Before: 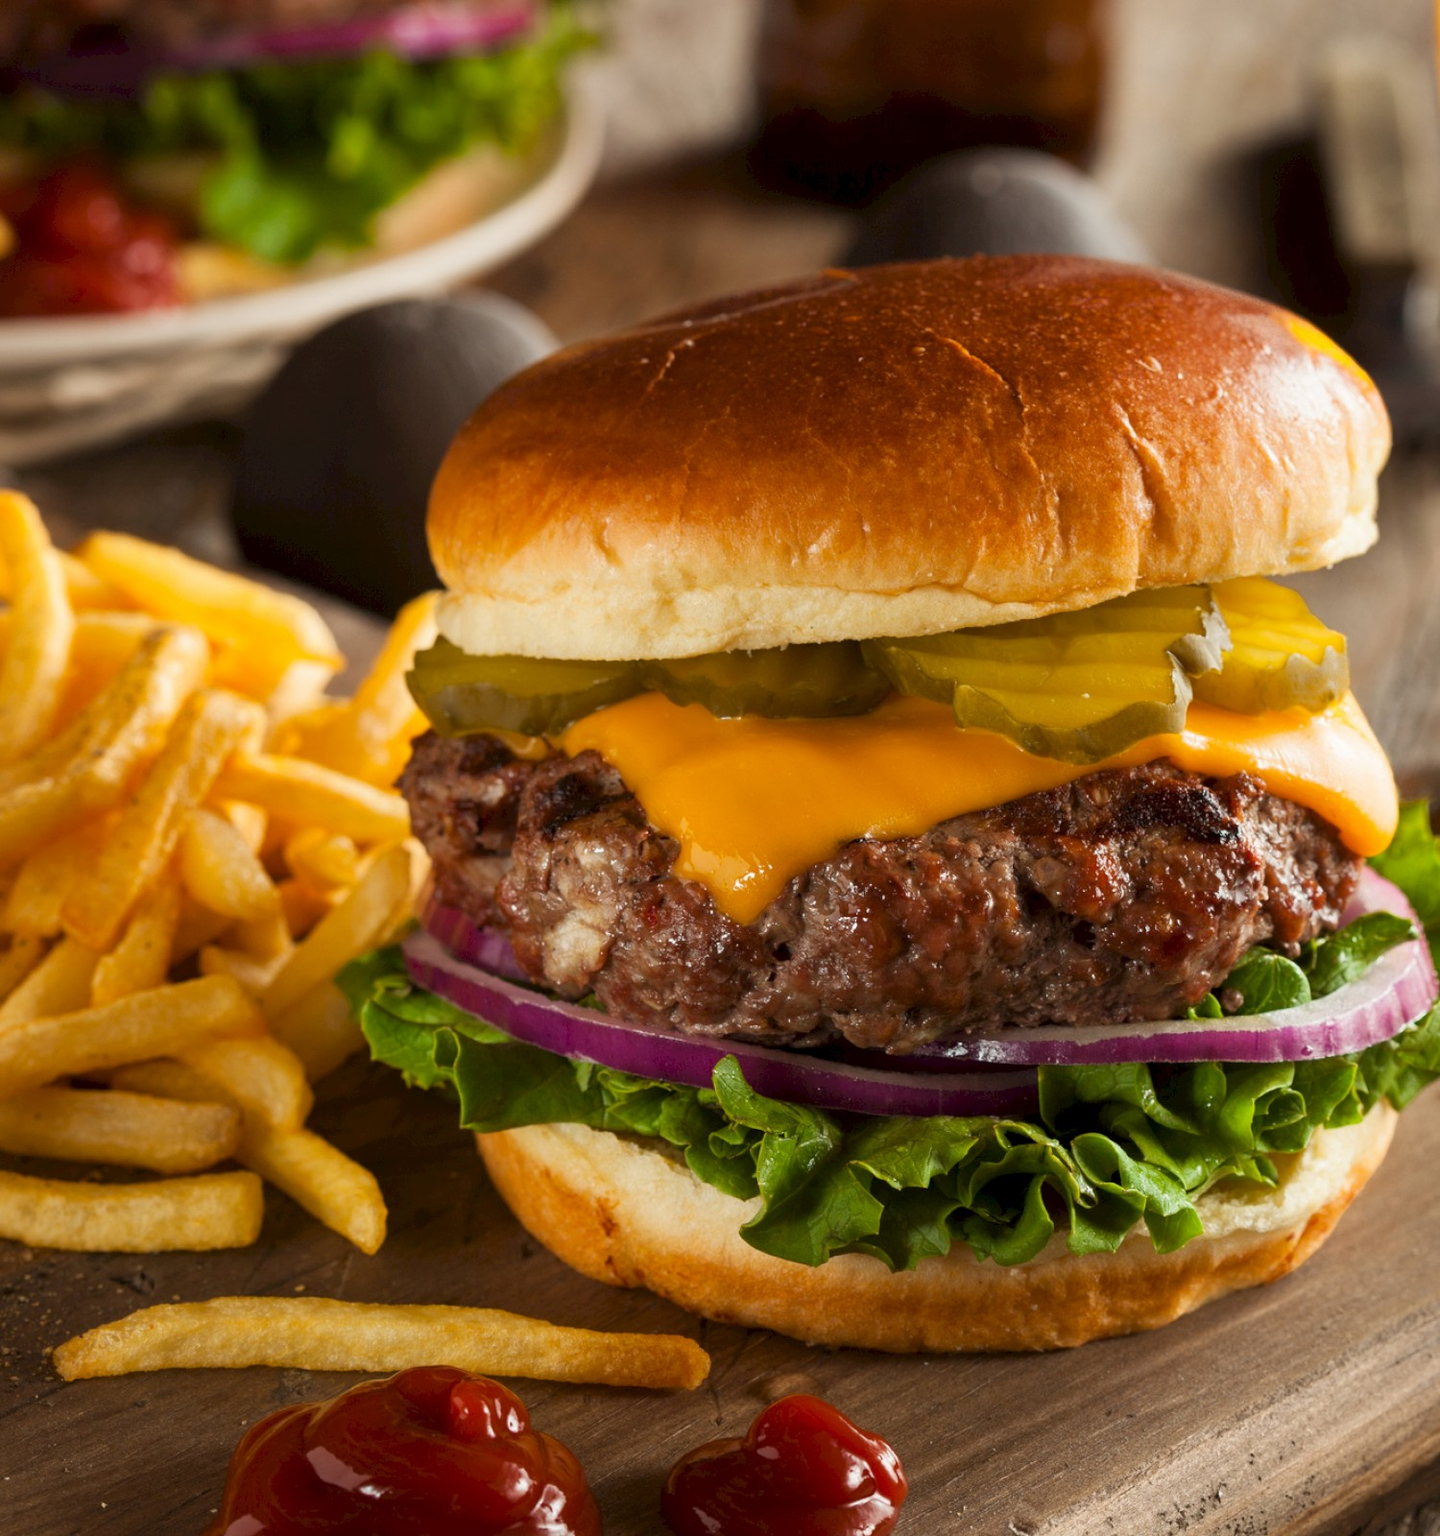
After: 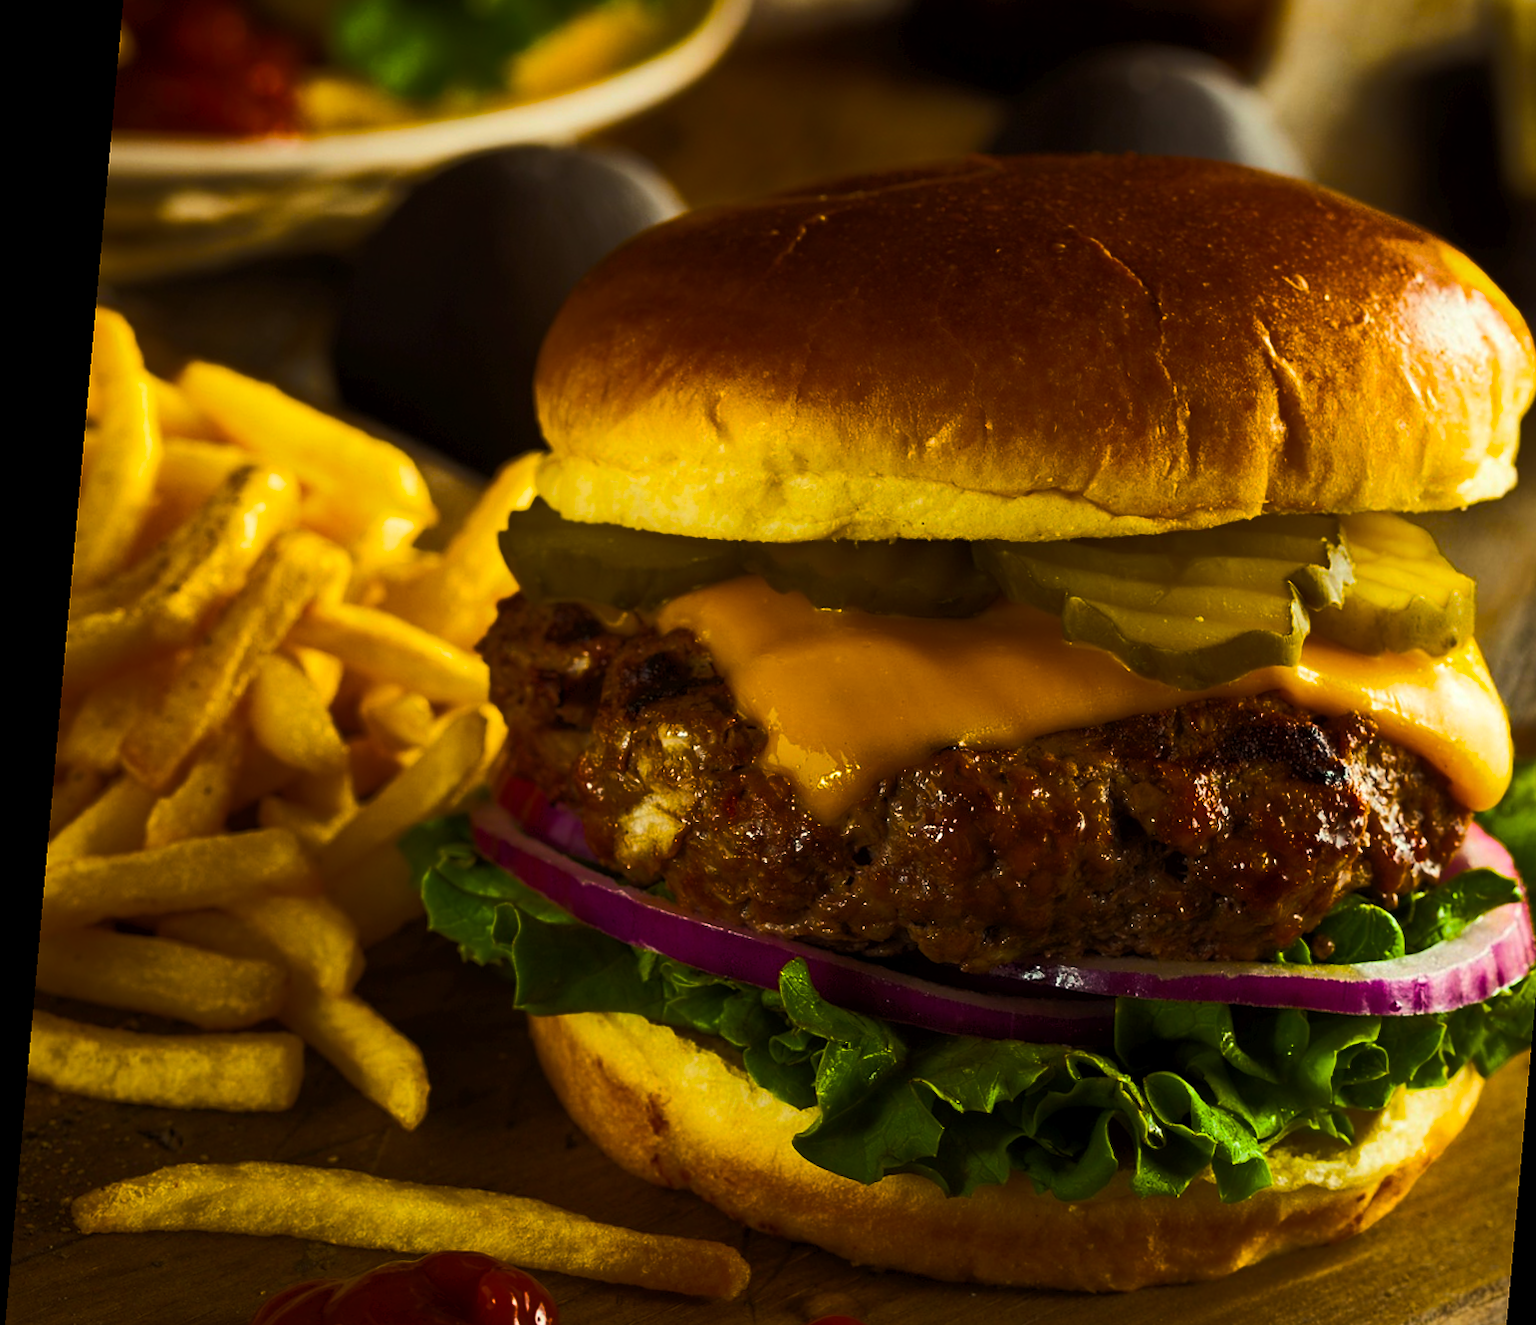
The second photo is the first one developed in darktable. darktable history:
crop and rotate: angle 0.03°, top 11.643%, right 5.651%, bottom 11.189%
color correction: highlights a* -4.28, highlights b* 6.53
color balance rgb: linear chroma grading › global chroma 40.15%, perceptual saturation grading › global saturation 60.58%, perceptual saturation grading › highlights 20.44%, perceptual saturation grading › shadows -50.36%, perceptual brilliance grading › highlights 2.19%, perceptual brilliance grading › mid-tones -50.36%, perceptual brilliance grading › shadows -50.36%
sharpen: radius 1
rotate and perspective: rotation 5.12°, automatic cropping off
